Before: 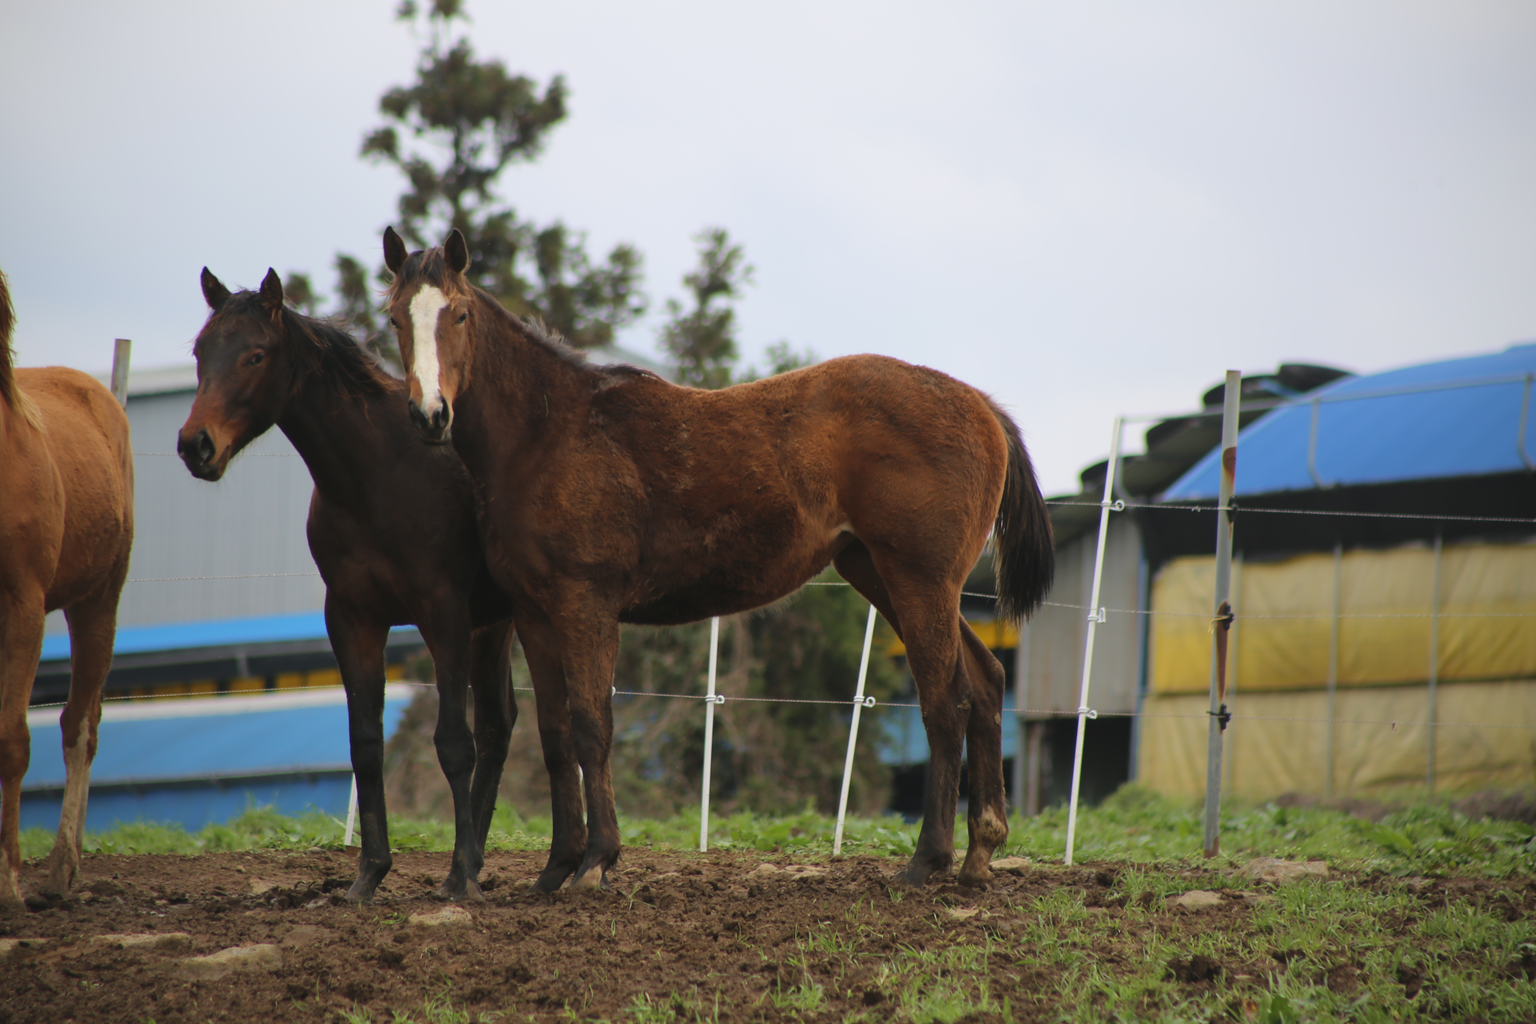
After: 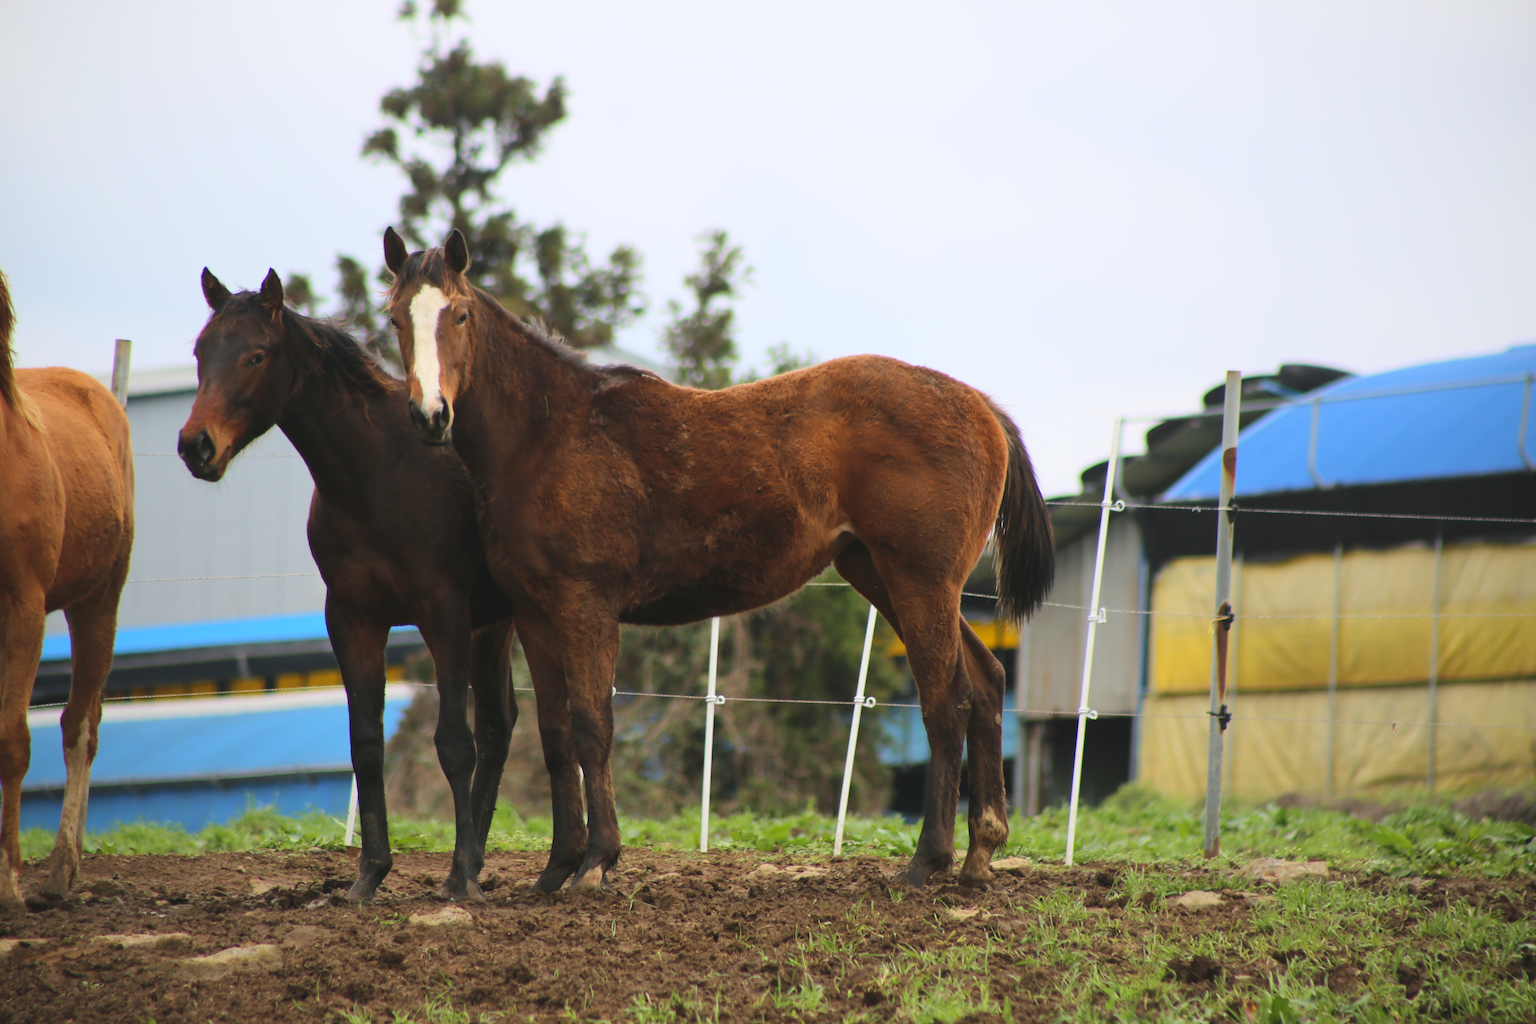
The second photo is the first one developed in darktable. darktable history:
contrast brightness saturation: contrast 0.203, brightness 0.169, saturation 0.23
